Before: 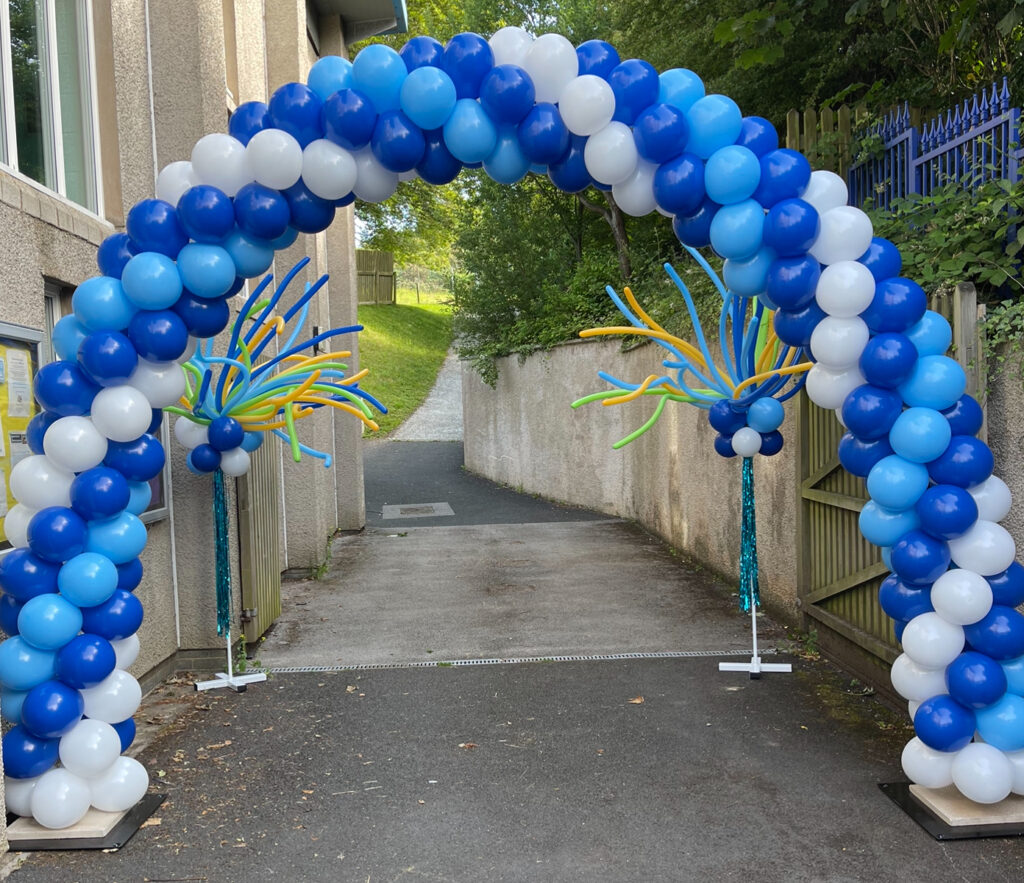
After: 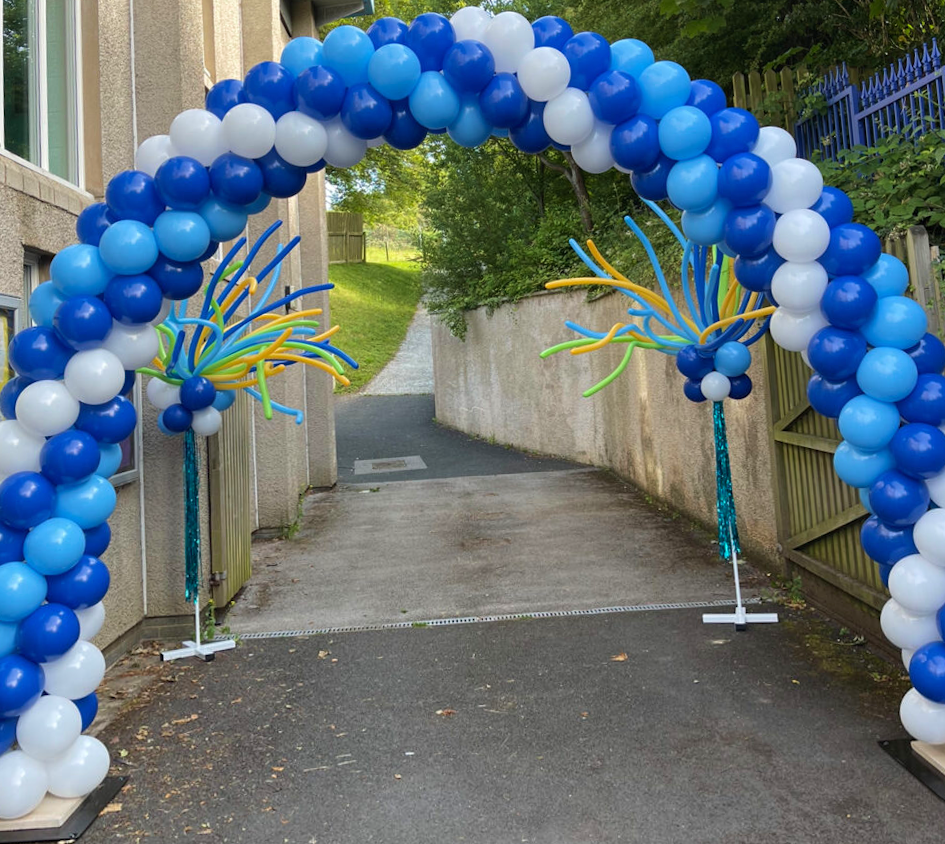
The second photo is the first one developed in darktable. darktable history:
crop: top 0.05%, bottom 0.098%
rotate and perspective: rotation -1.68°, lens shift (vertical) -0.146, crop left 0.049, crop right 0.912, crop top 0.032, crop bottom 0.96
velvia: on, module defaults
